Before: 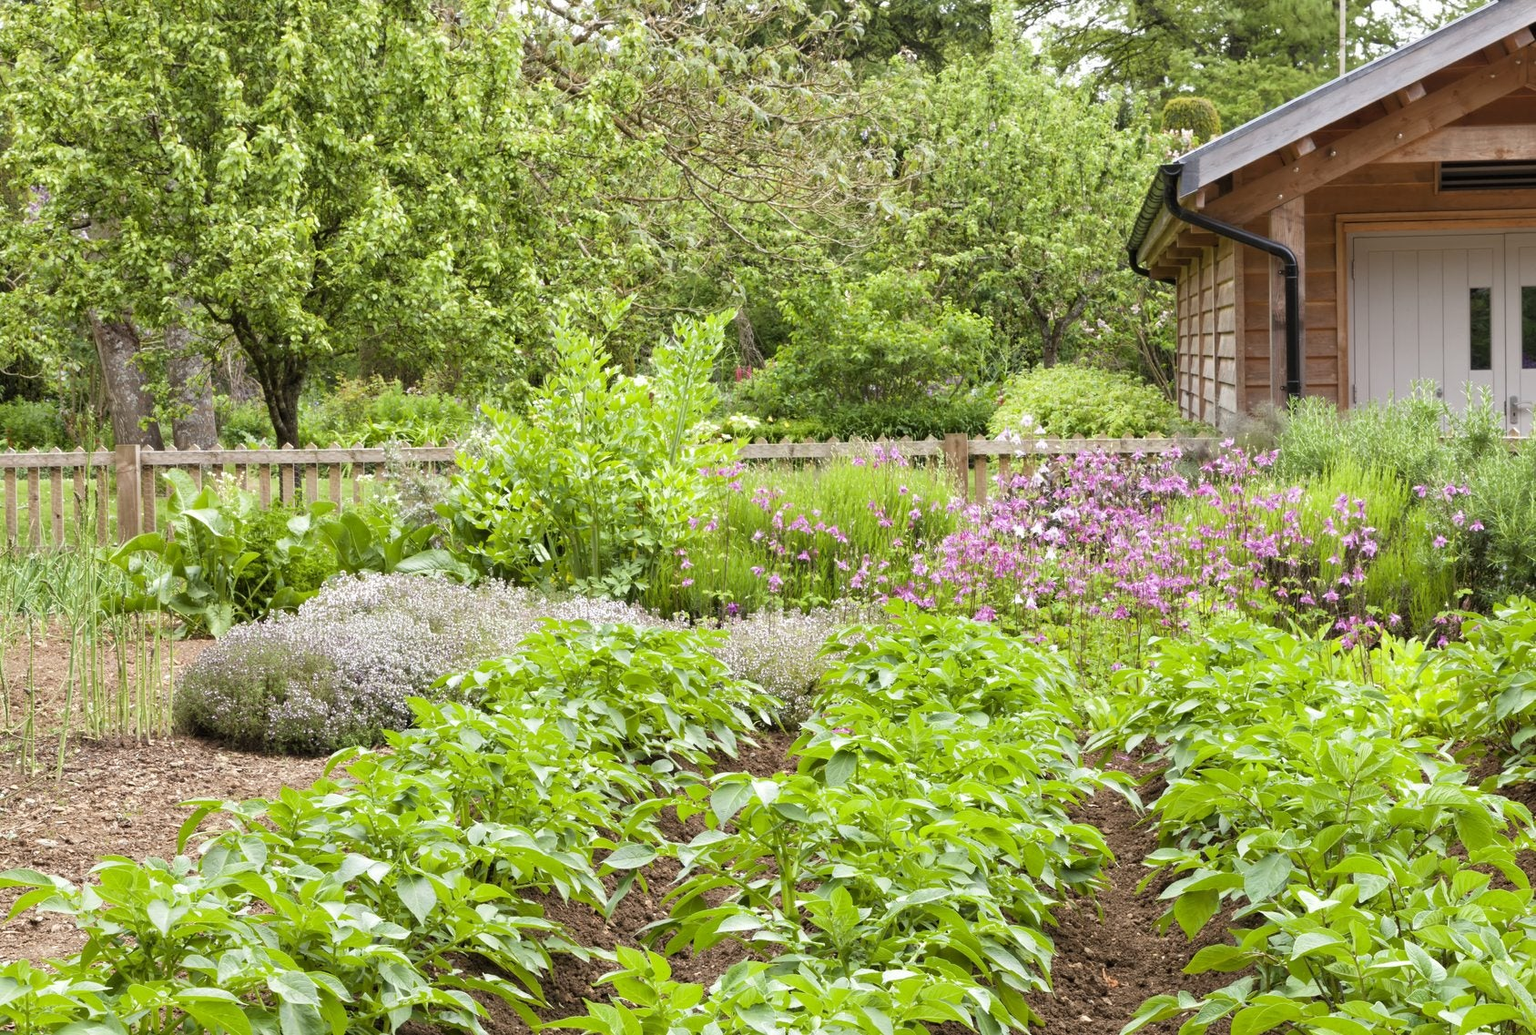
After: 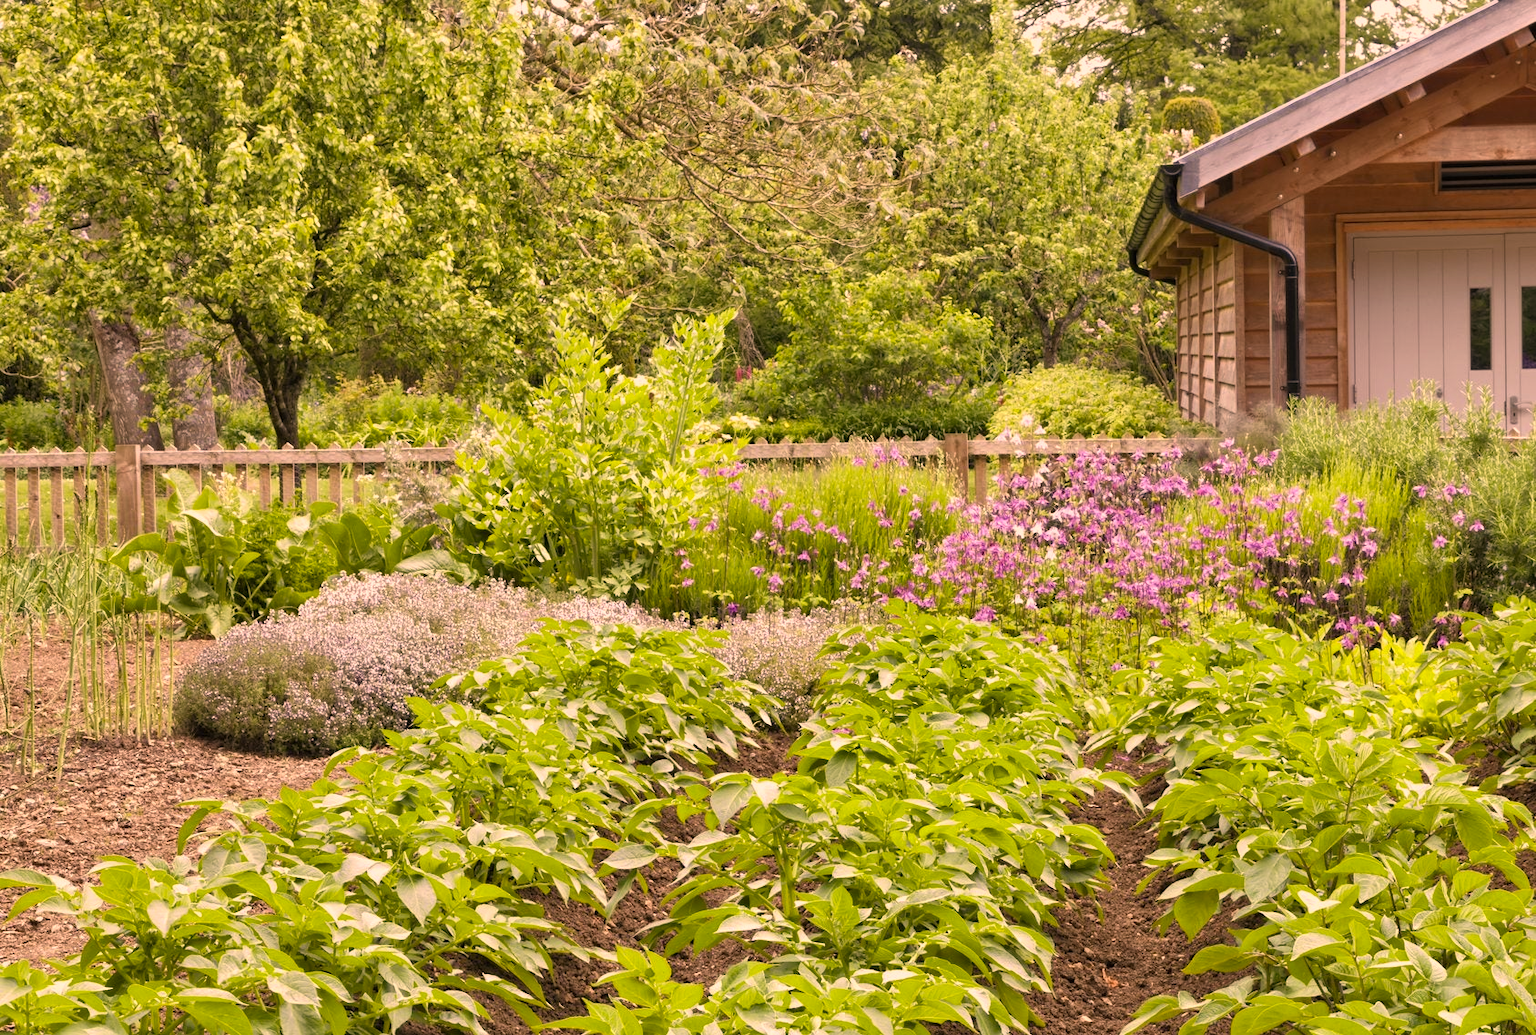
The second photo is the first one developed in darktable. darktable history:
color correction: highlights a* 21.16, highlights b* 19.61
shadows and highlights: highlights color adjustment 0%, soften with gaussian
